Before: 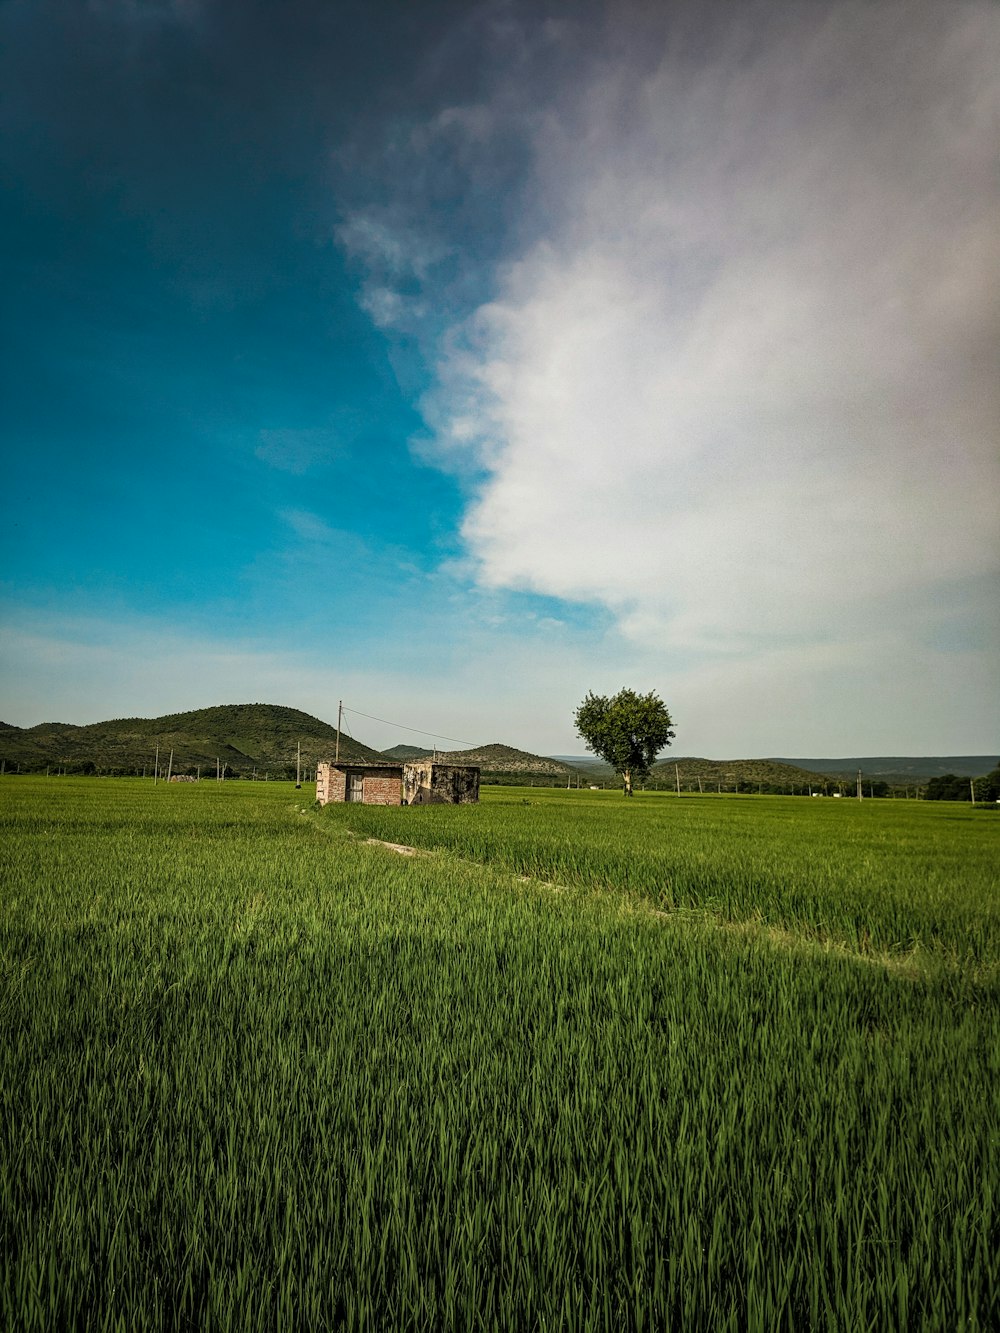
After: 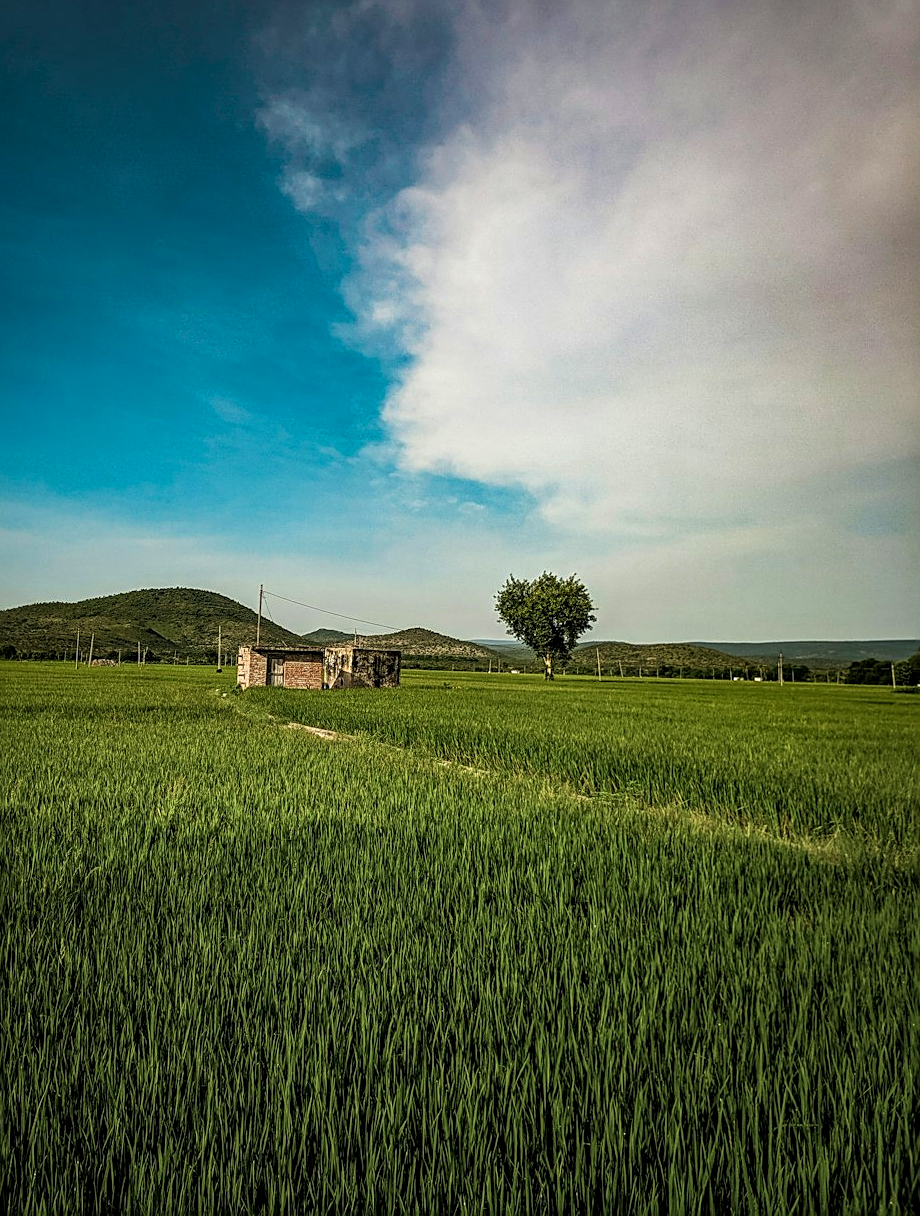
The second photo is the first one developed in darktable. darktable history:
local contrast: on, module defaults
crop and rotate: left 7.932%, top 8.767%
velvia: on, module defaults
sharpen: on, module defaults
